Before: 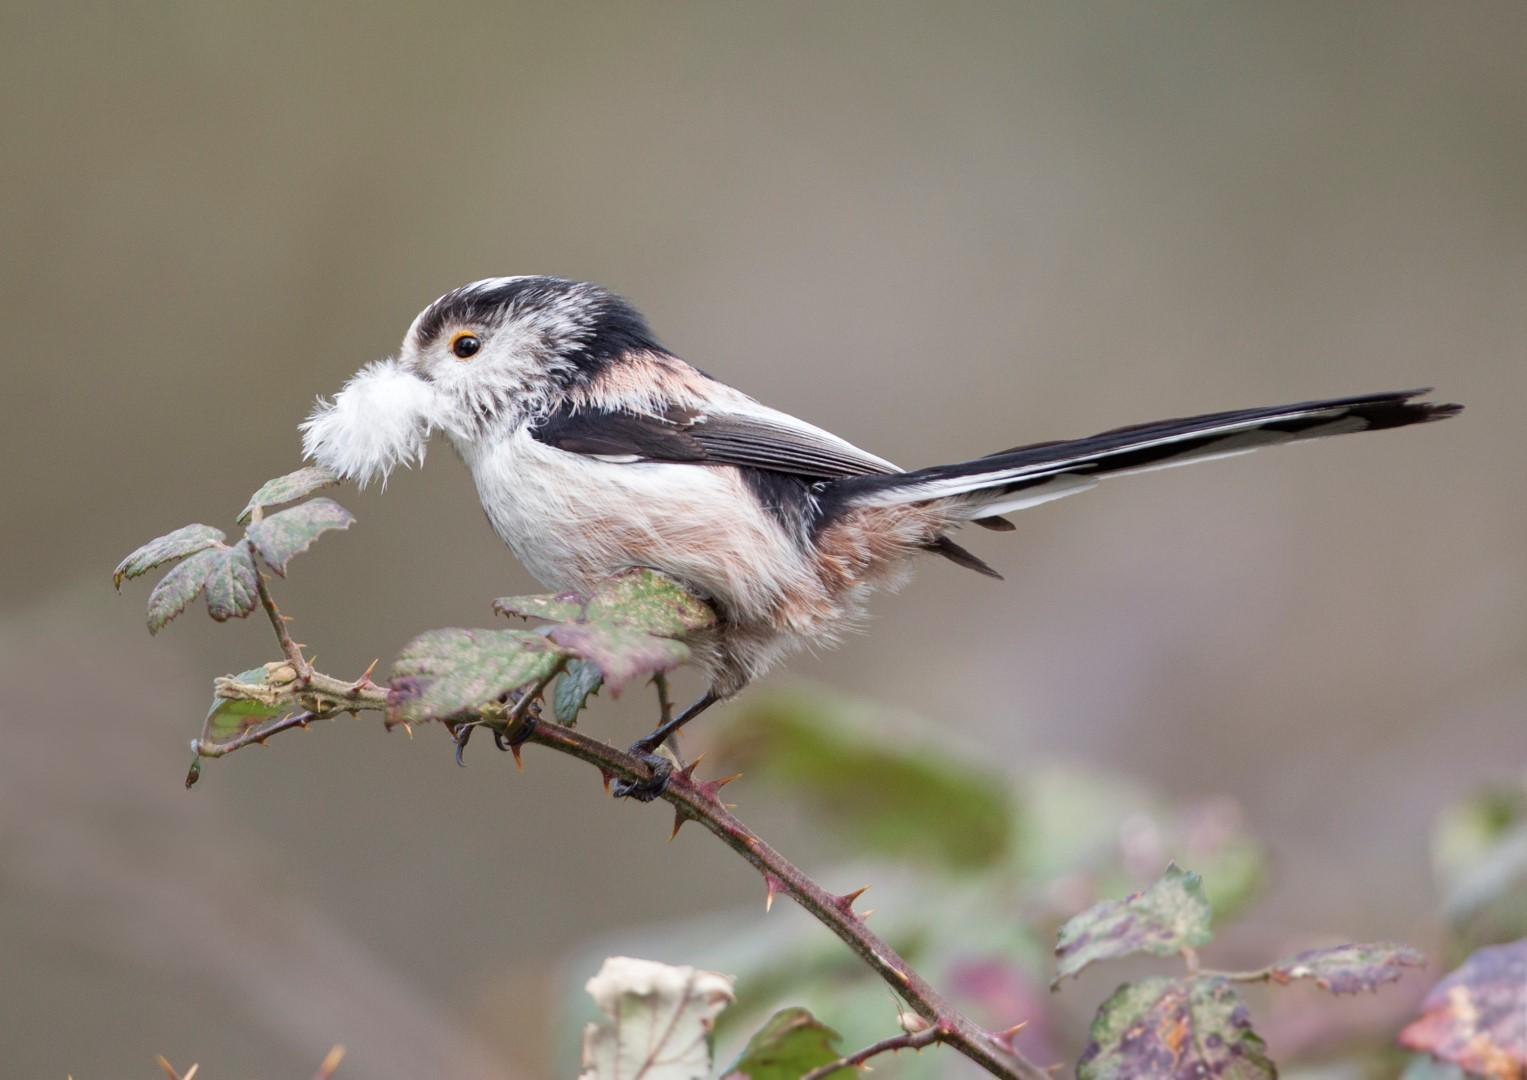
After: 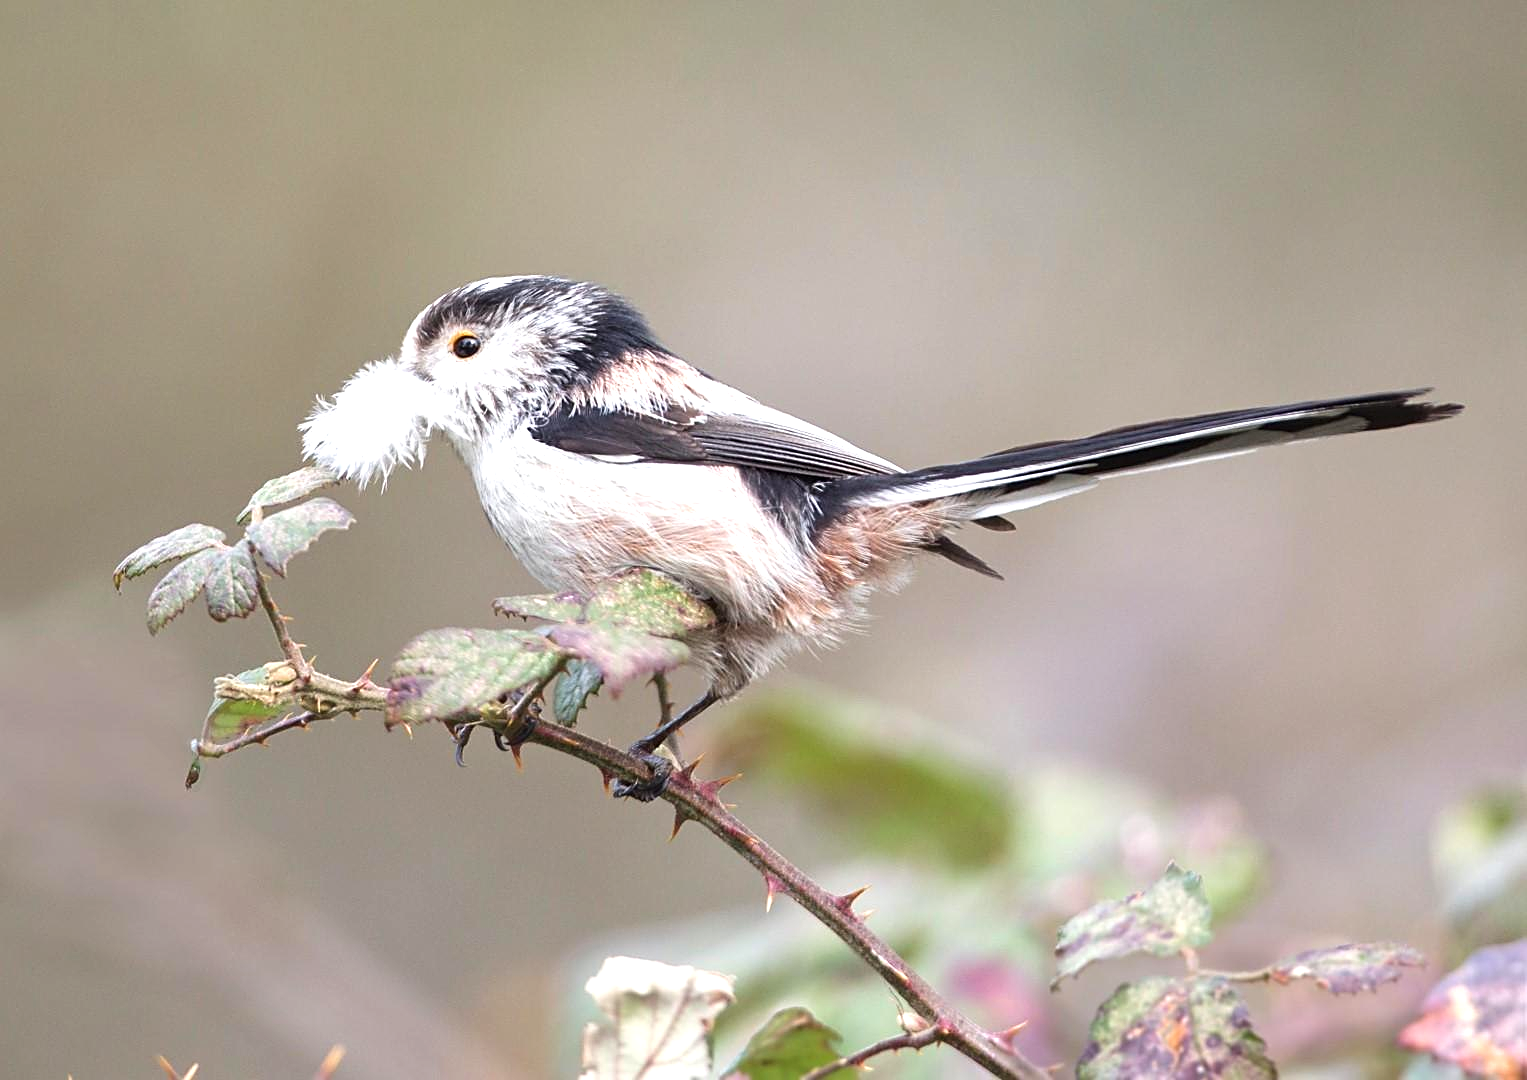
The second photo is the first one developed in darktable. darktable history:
sharpen: on, module defaults
exposure: black level correction -0.002, exposure 0.714 EV, compensate highlight preservation false
